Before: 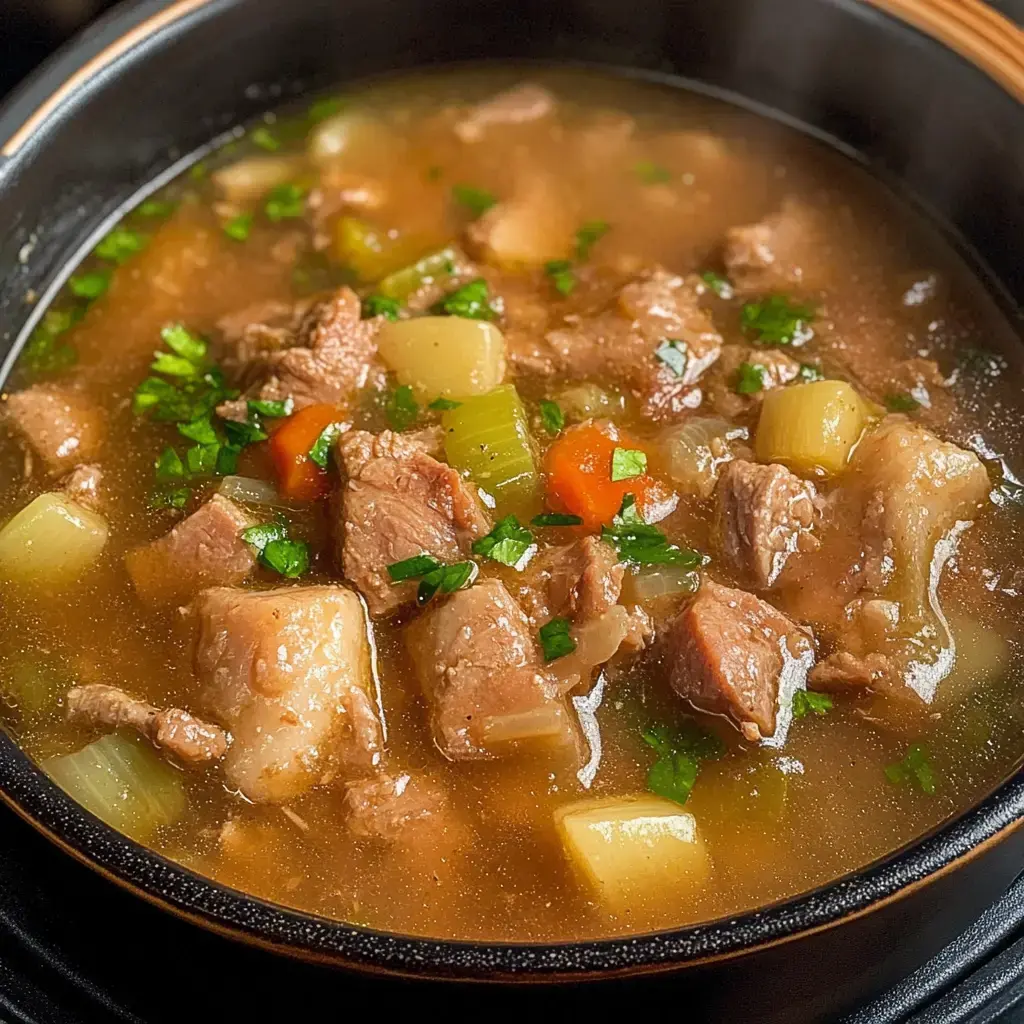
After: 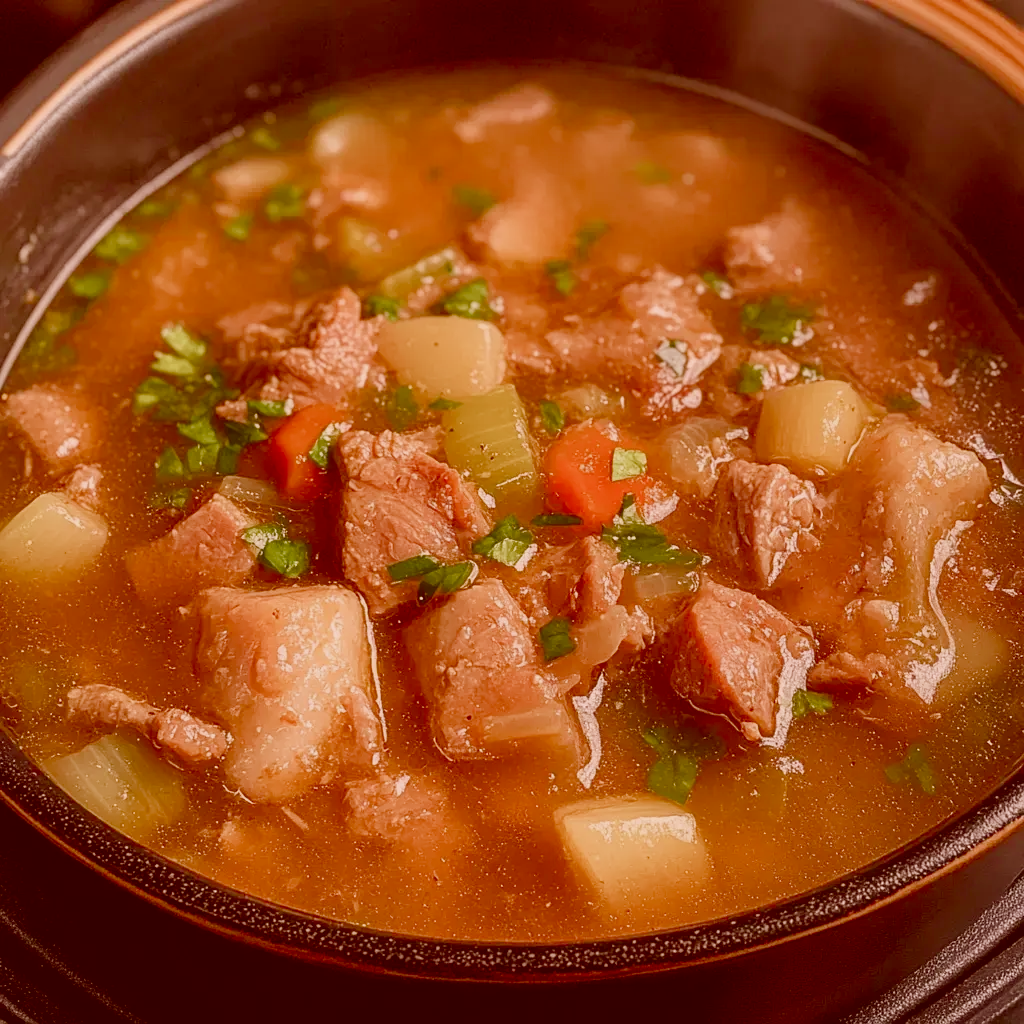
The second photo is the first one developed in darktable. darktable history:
color correction: highlights a* 9.03, highlights b* 8.71, shadows a* 40, shadows b* 40, saturation 0.8
color balance rgb: shadows lift › chroma 1%, shadows lift › hue 113°, highlights gain › chroma 0.2%, highlights gain › hue 333°, perceptual saturation grading › global saturation 20%, perceptual saturation grading › highlights -50%, perceptual saturation grading › shadows 25%, contrast -20%
